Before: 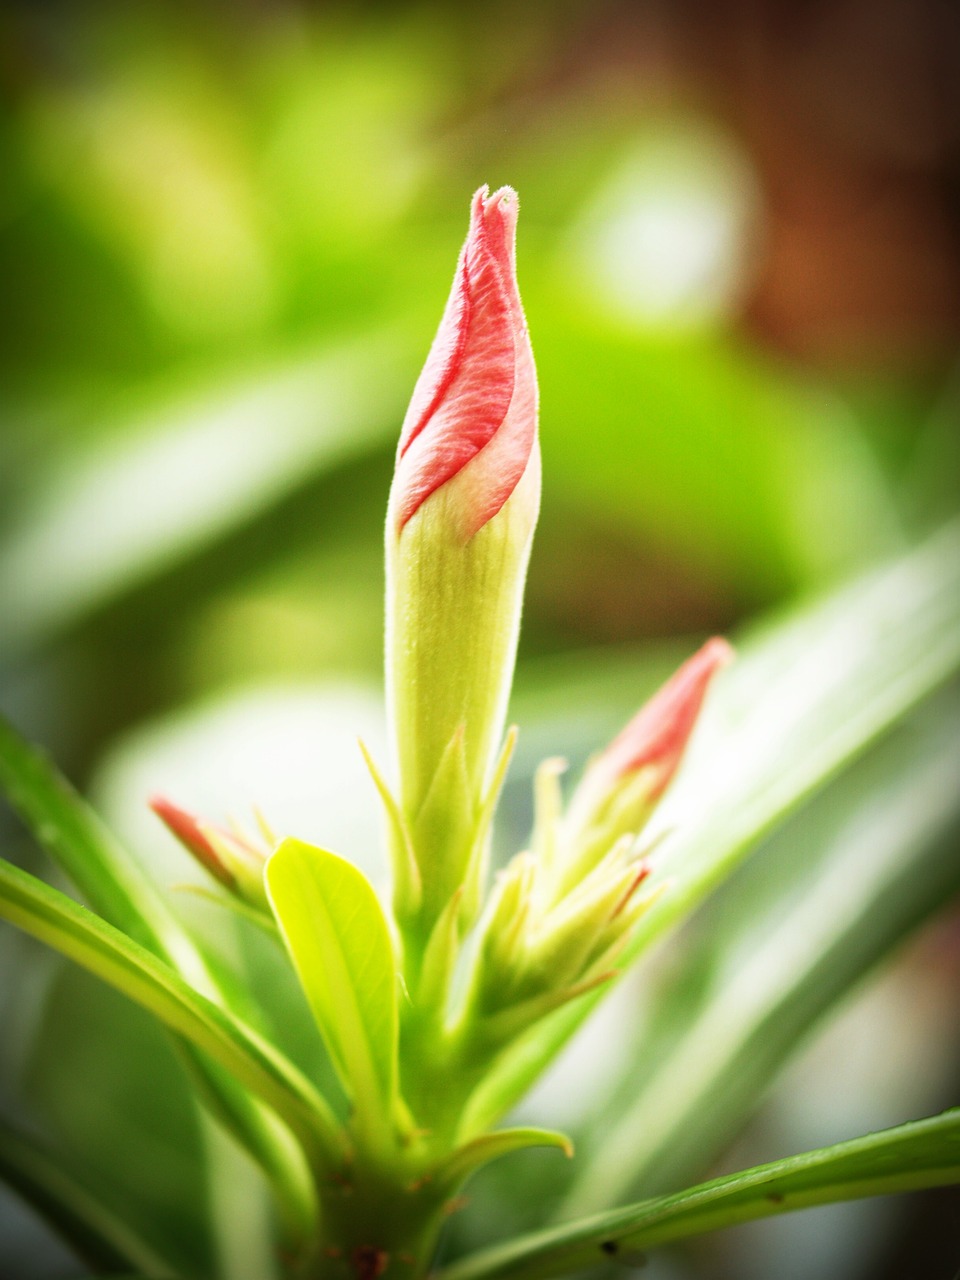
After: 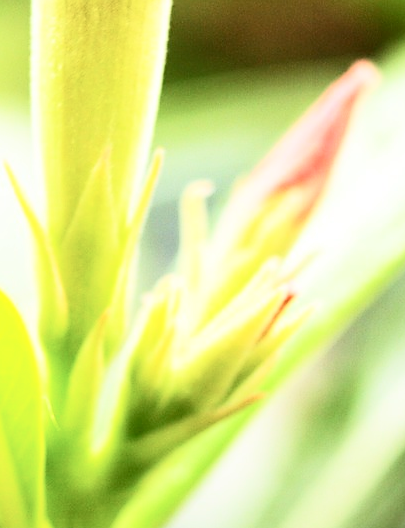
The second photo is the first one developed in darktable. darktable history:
sharpen: radius 1.872, amount 0.39, threshold 1.239
contrast brightness saturation: contrast 0.381, brightness 0.105
crop: left 36.932%, top 45.133%, right 20.479%, bottom 13.604%
